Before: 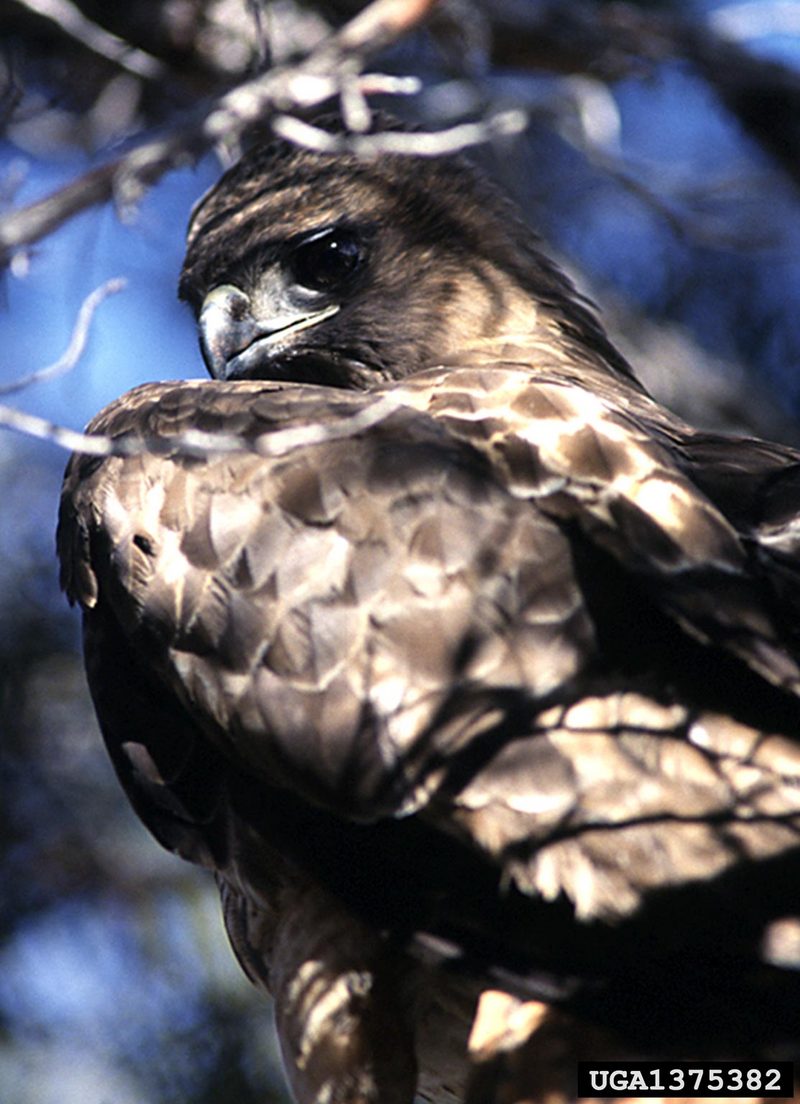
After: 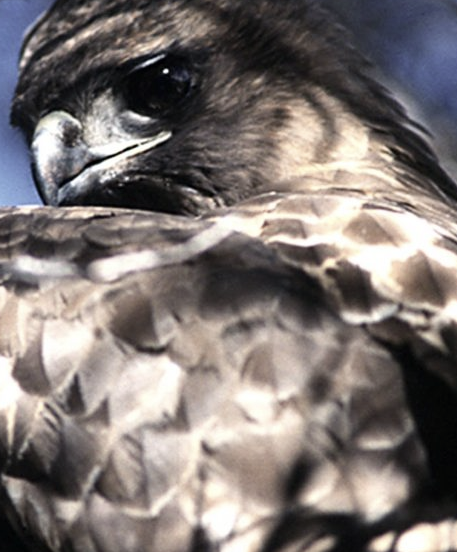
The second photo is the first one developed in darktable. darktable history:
shadows and highlights: shadows 36.28, highlights -28.1, soften with gaussian
crop: left 21.044%, top 15.809%, right 21.722%, bottom 34.16%
contrast brightness saturation: contrast 0.096, saturation -0.379
